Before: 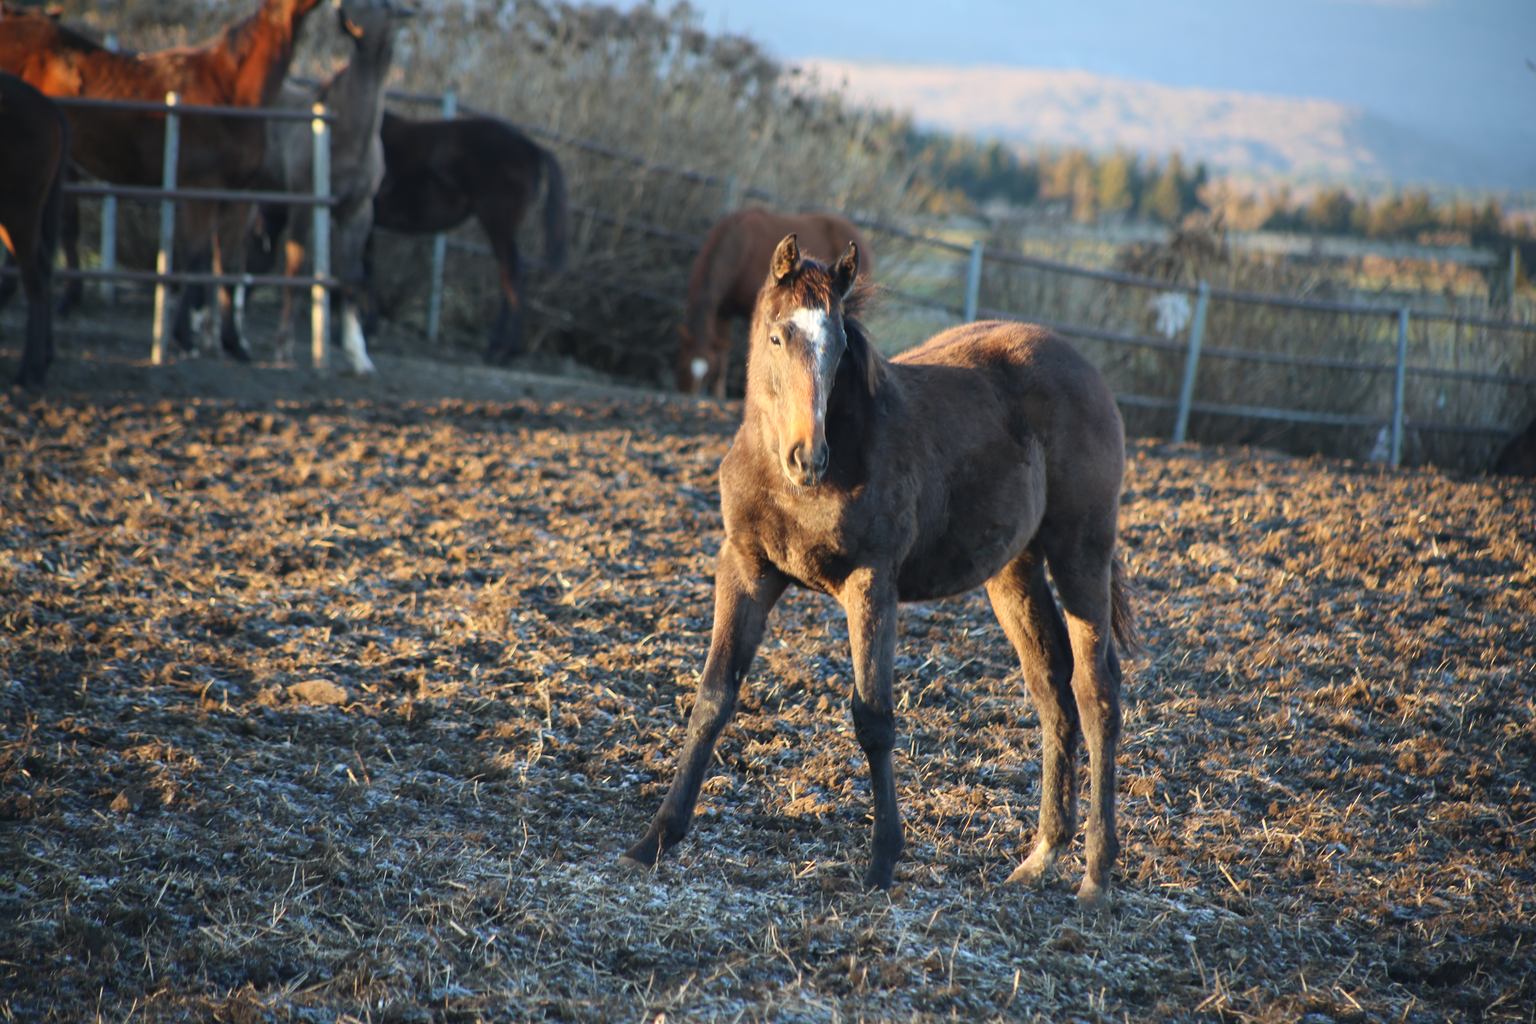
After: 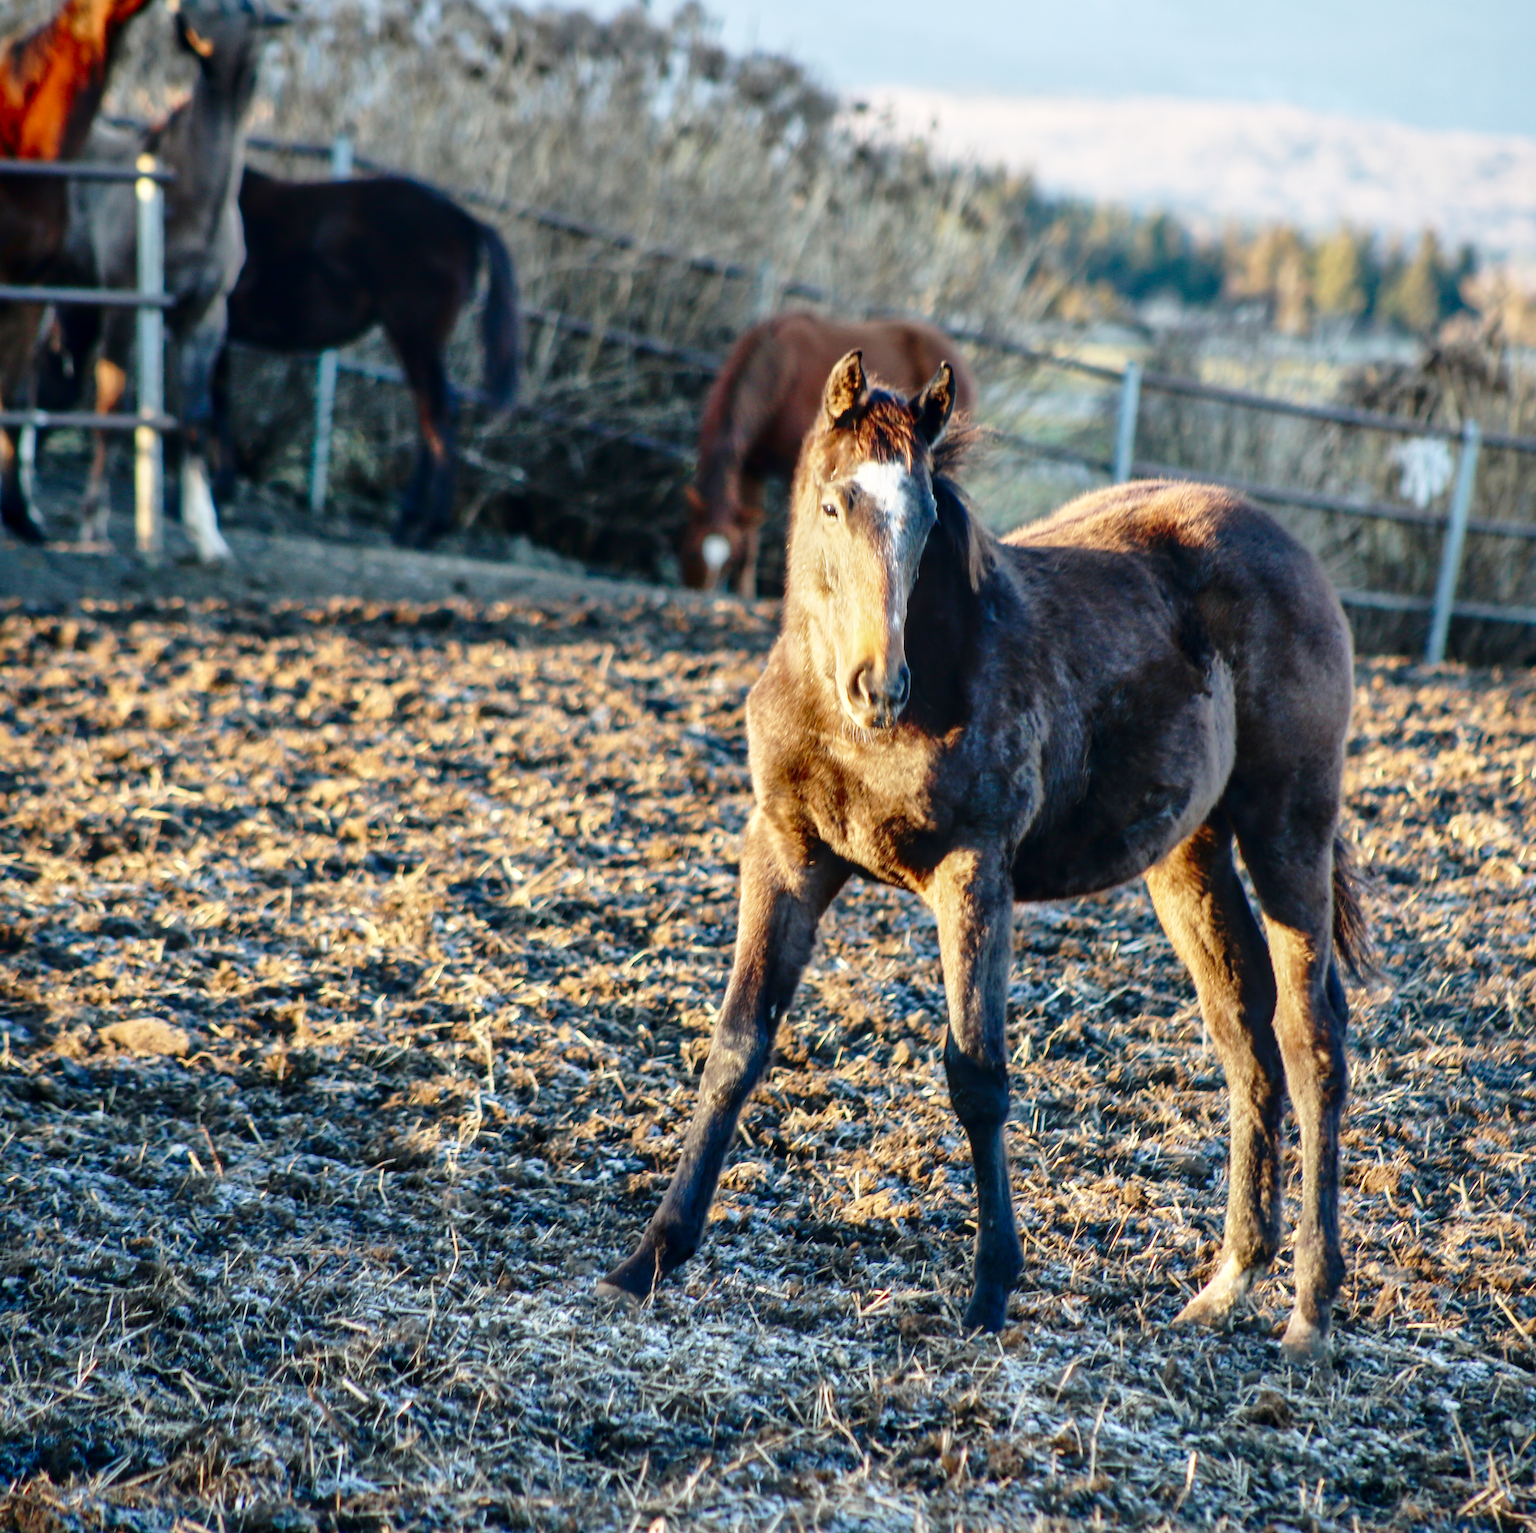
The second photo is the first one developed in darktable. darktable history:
crop and rotate: left 14.426%, right 18.795%
shadows and highlights: on, module defaults
local contrast: on, module defaults
base curve: curves: ch0 [(0, 0) (0.032, 0.037) (0.105, 0.228) (0.435, 0.76) (0.856, 0.983) (1, 1)], preserve colors none
tone curve: curves: ch0 [(0, 0) (0.153, 0.056) (1, 1)], color space Lab, independent channels, preserve colors none
